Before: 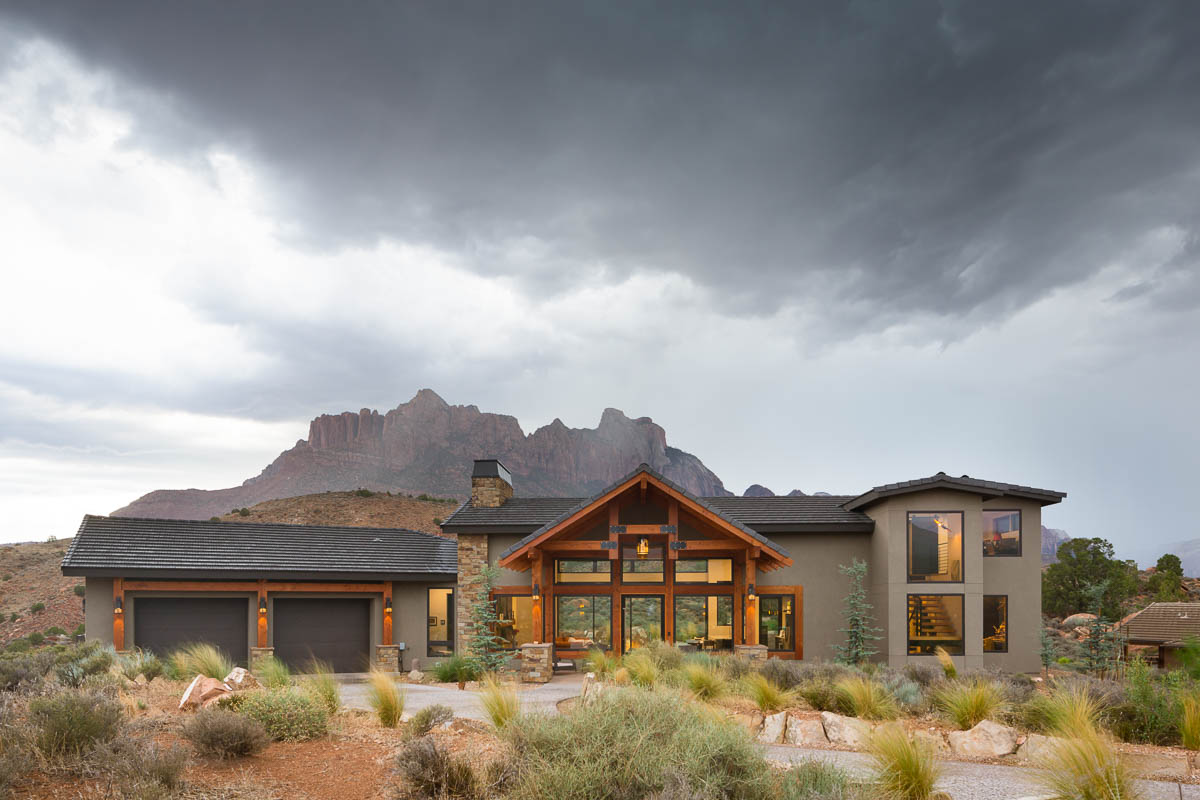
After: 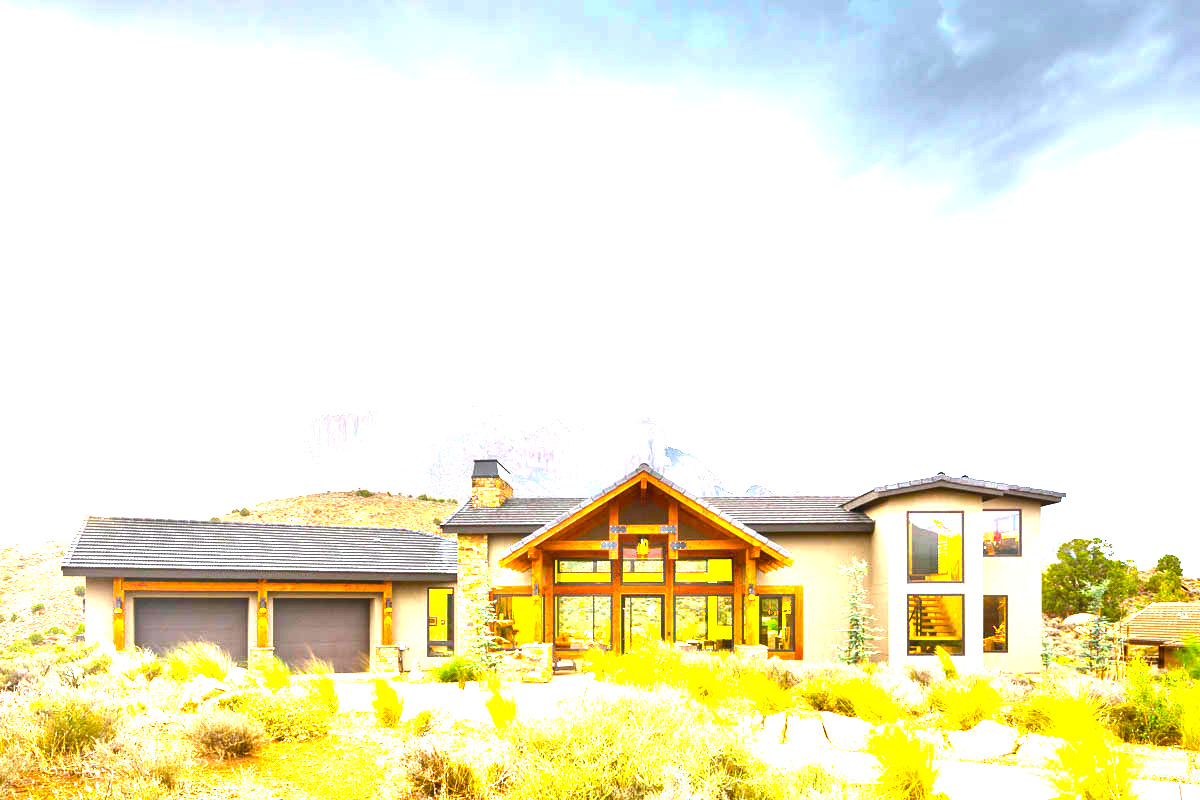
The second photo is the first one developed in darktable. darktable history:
exposure: exposure 2.25 EV, compensate highlight preservation false
color balance rgb: linear chroma grading › global chroma 9%, perceptual saturation grading › global saturation 36%, perceptual saturation grading › shadows 35%, perceptual brilliance grading › global brilliance 21.21%, perceptual brilliance grading › shadows -35%, global vibrance 21.21%
